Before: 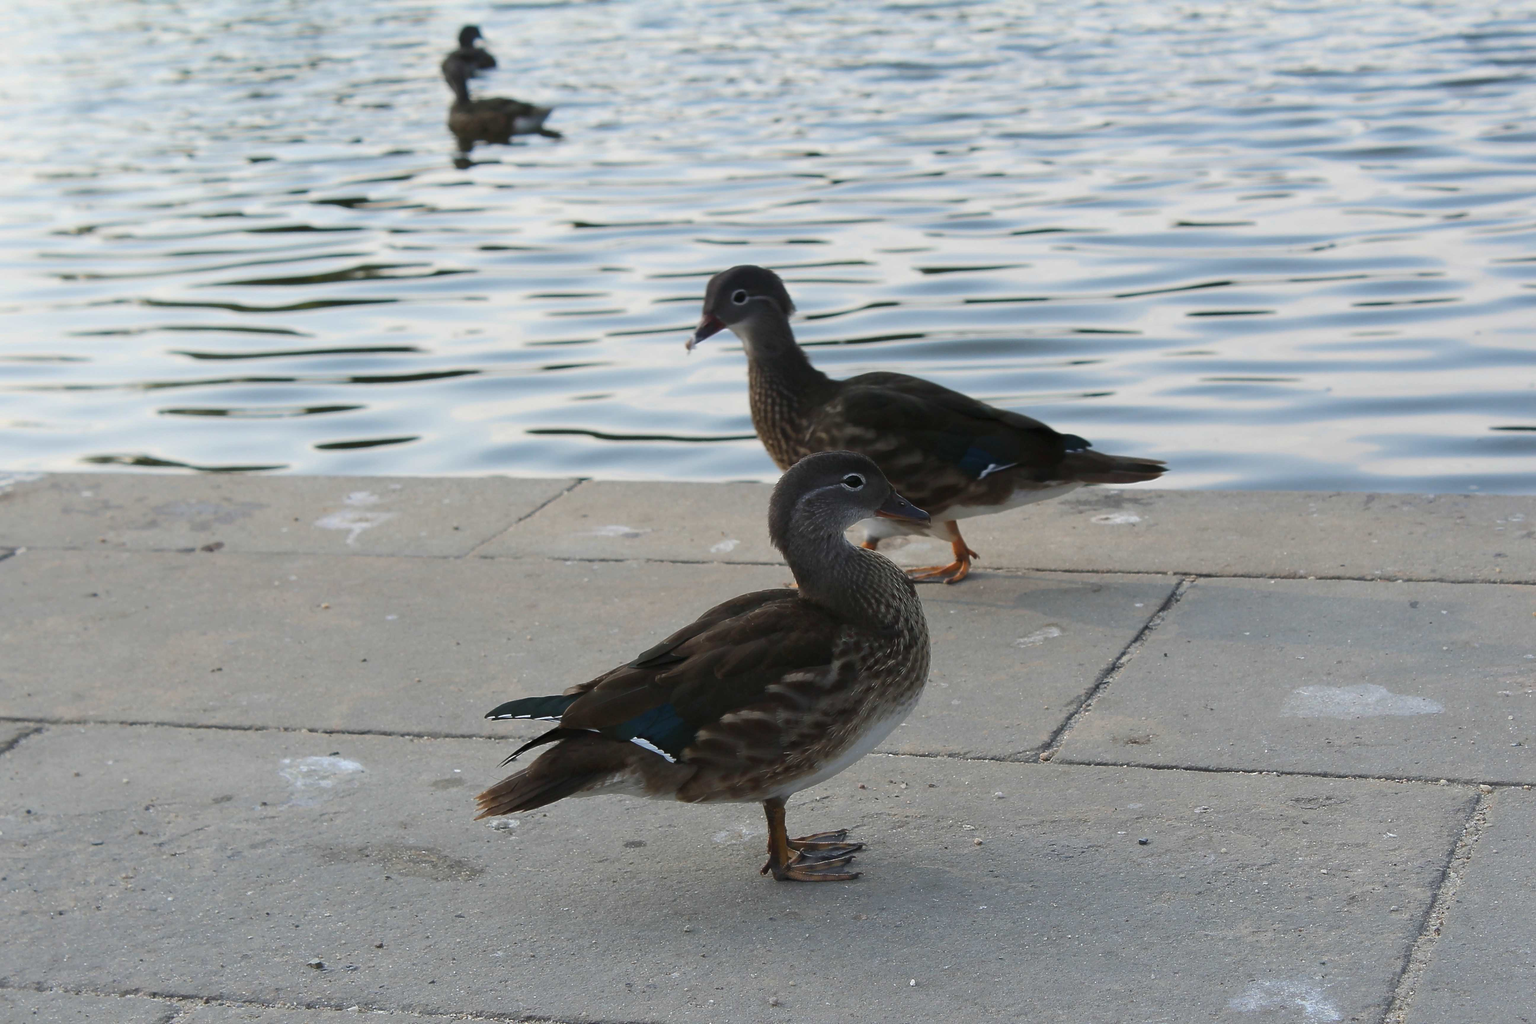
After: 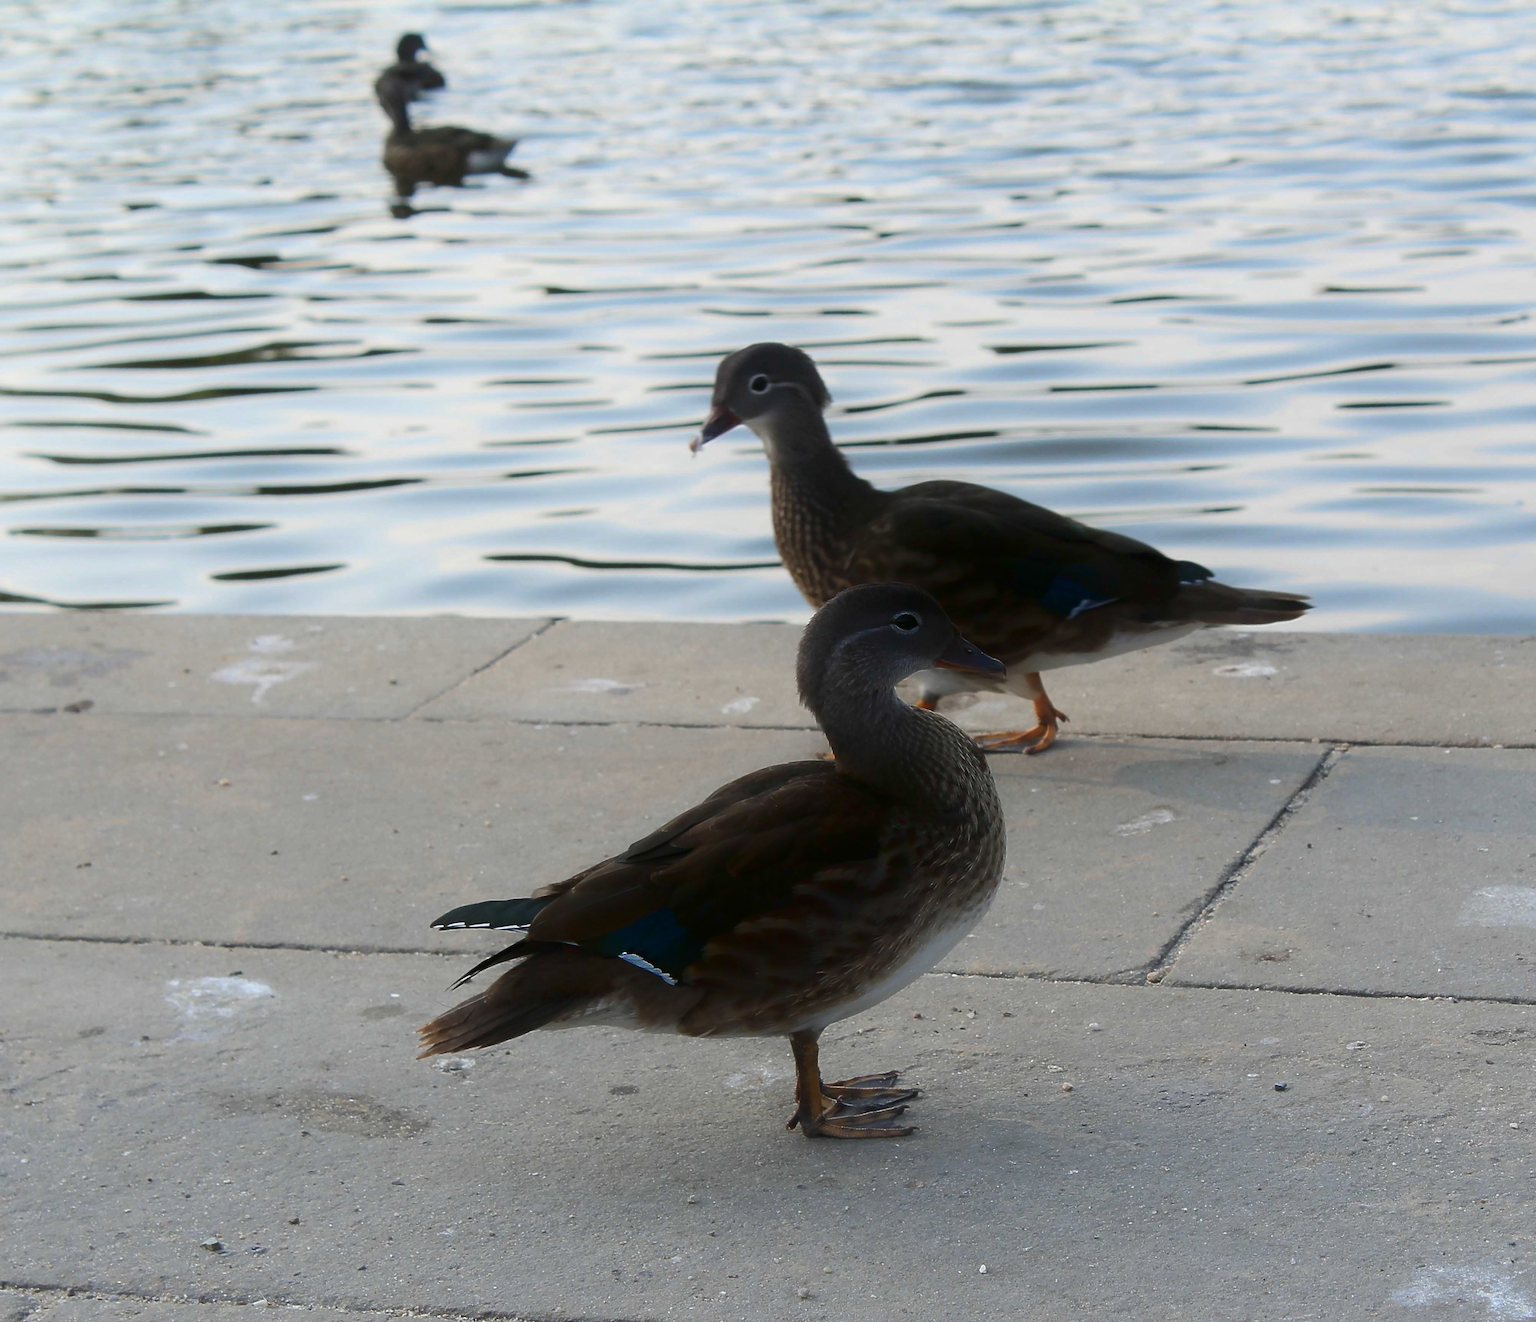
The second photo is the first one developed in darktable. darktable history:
color zones: curves: ch0 [(0.068, 0.464) (0.25, 0.5) (0.48, 0.508) (0.75, 0.536) (0.886, 0.476) (0.967, 0.456)]; ch1 [(0.066, 0.456) (0.25, 0.5) (0.616, 0.508) (0.746, 0.56) (0.934, 0.444)]
crop: left 9.88%, right 12.664%
shadows and highlights: shadows -70, highlights 35, soften with gaussian
